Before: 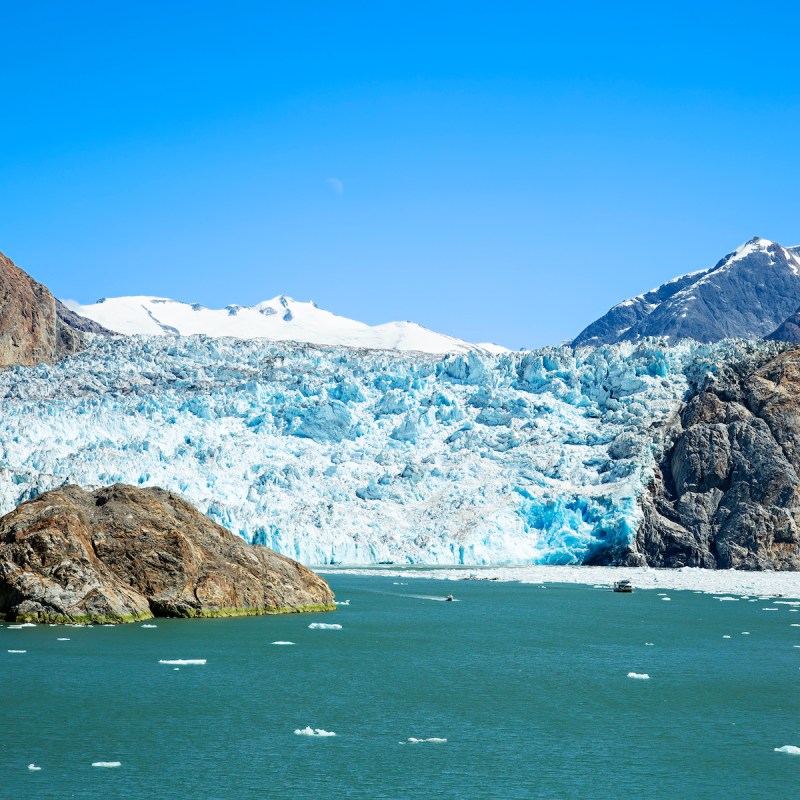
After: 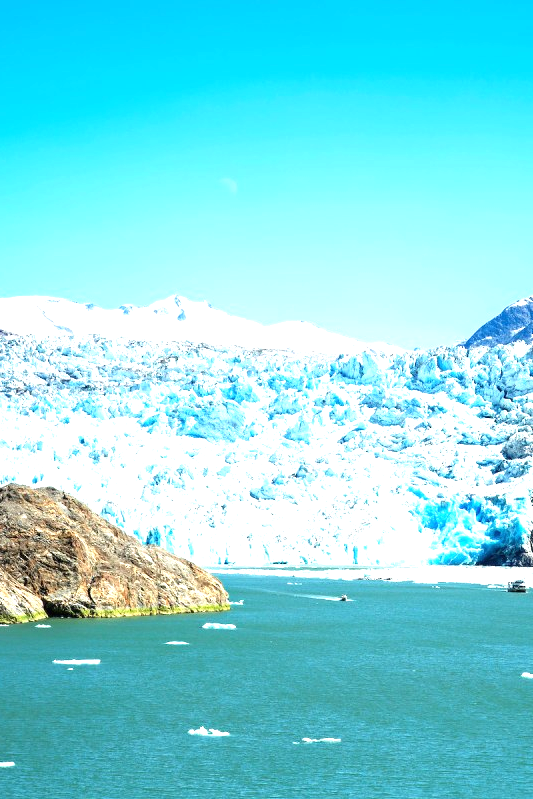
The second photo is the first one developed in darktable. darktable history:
exposure: black level correction 0, exposure 1.096 EV, compensate highlight preservation false
crop and rotate: left 13.384%, right 19.876%
